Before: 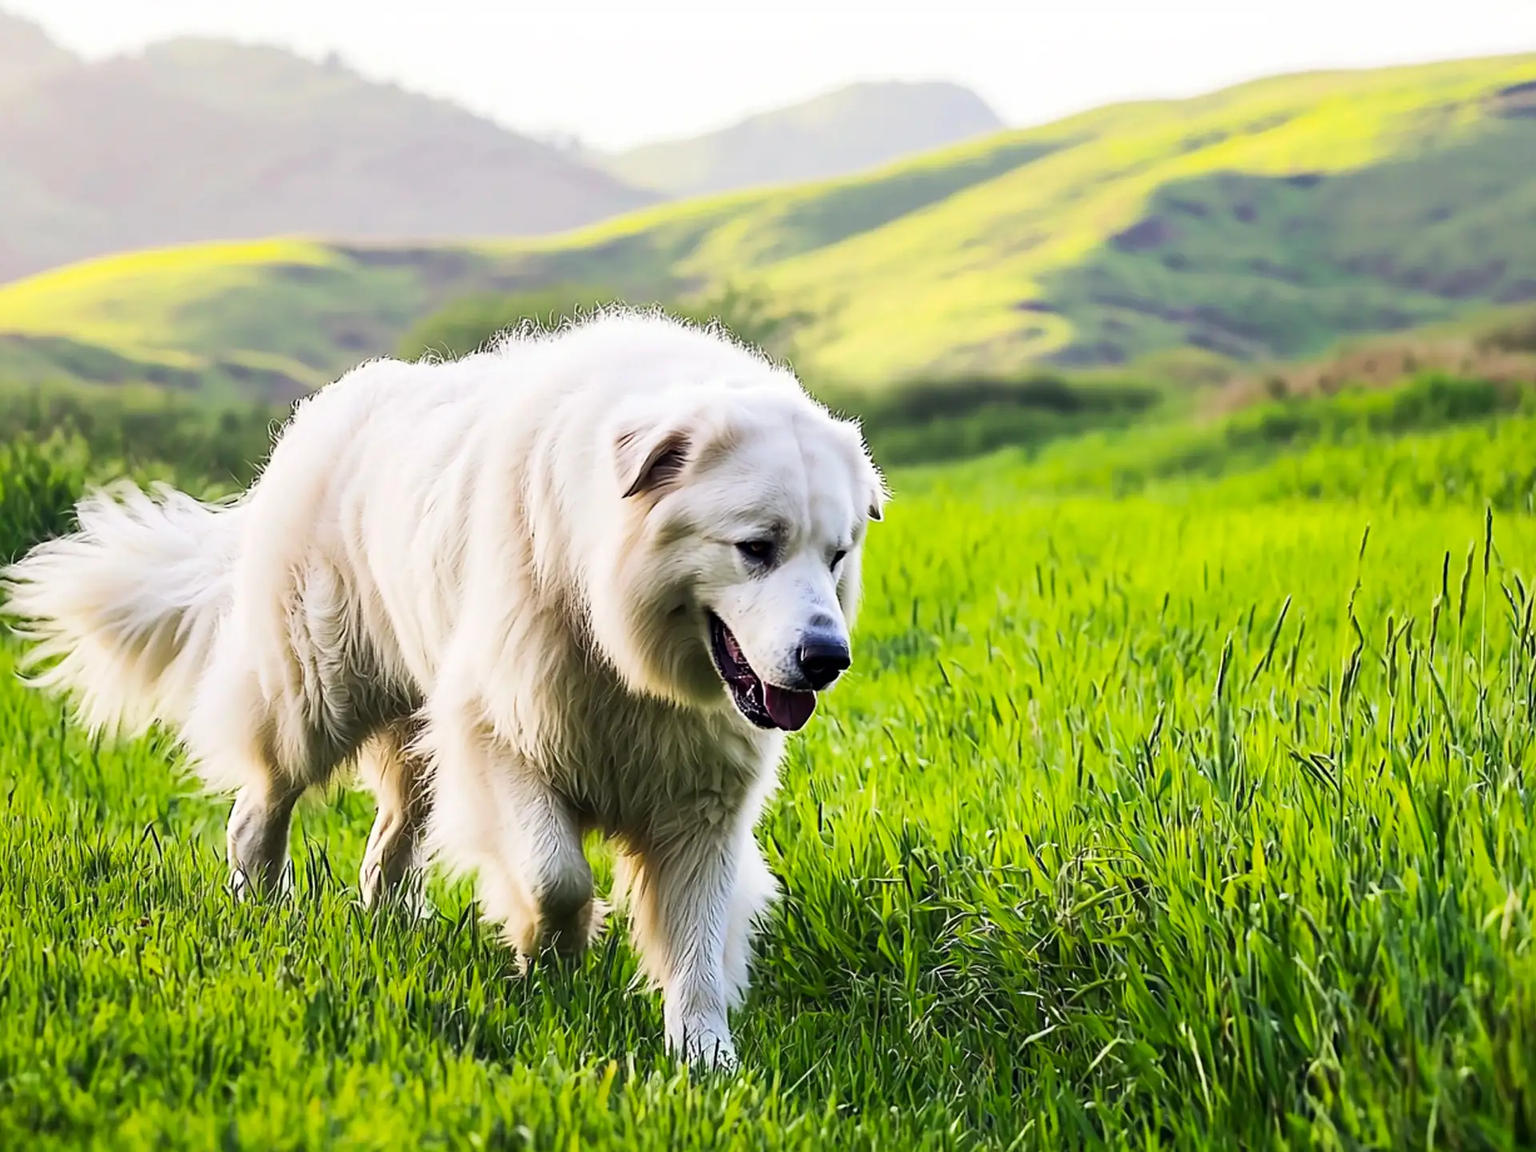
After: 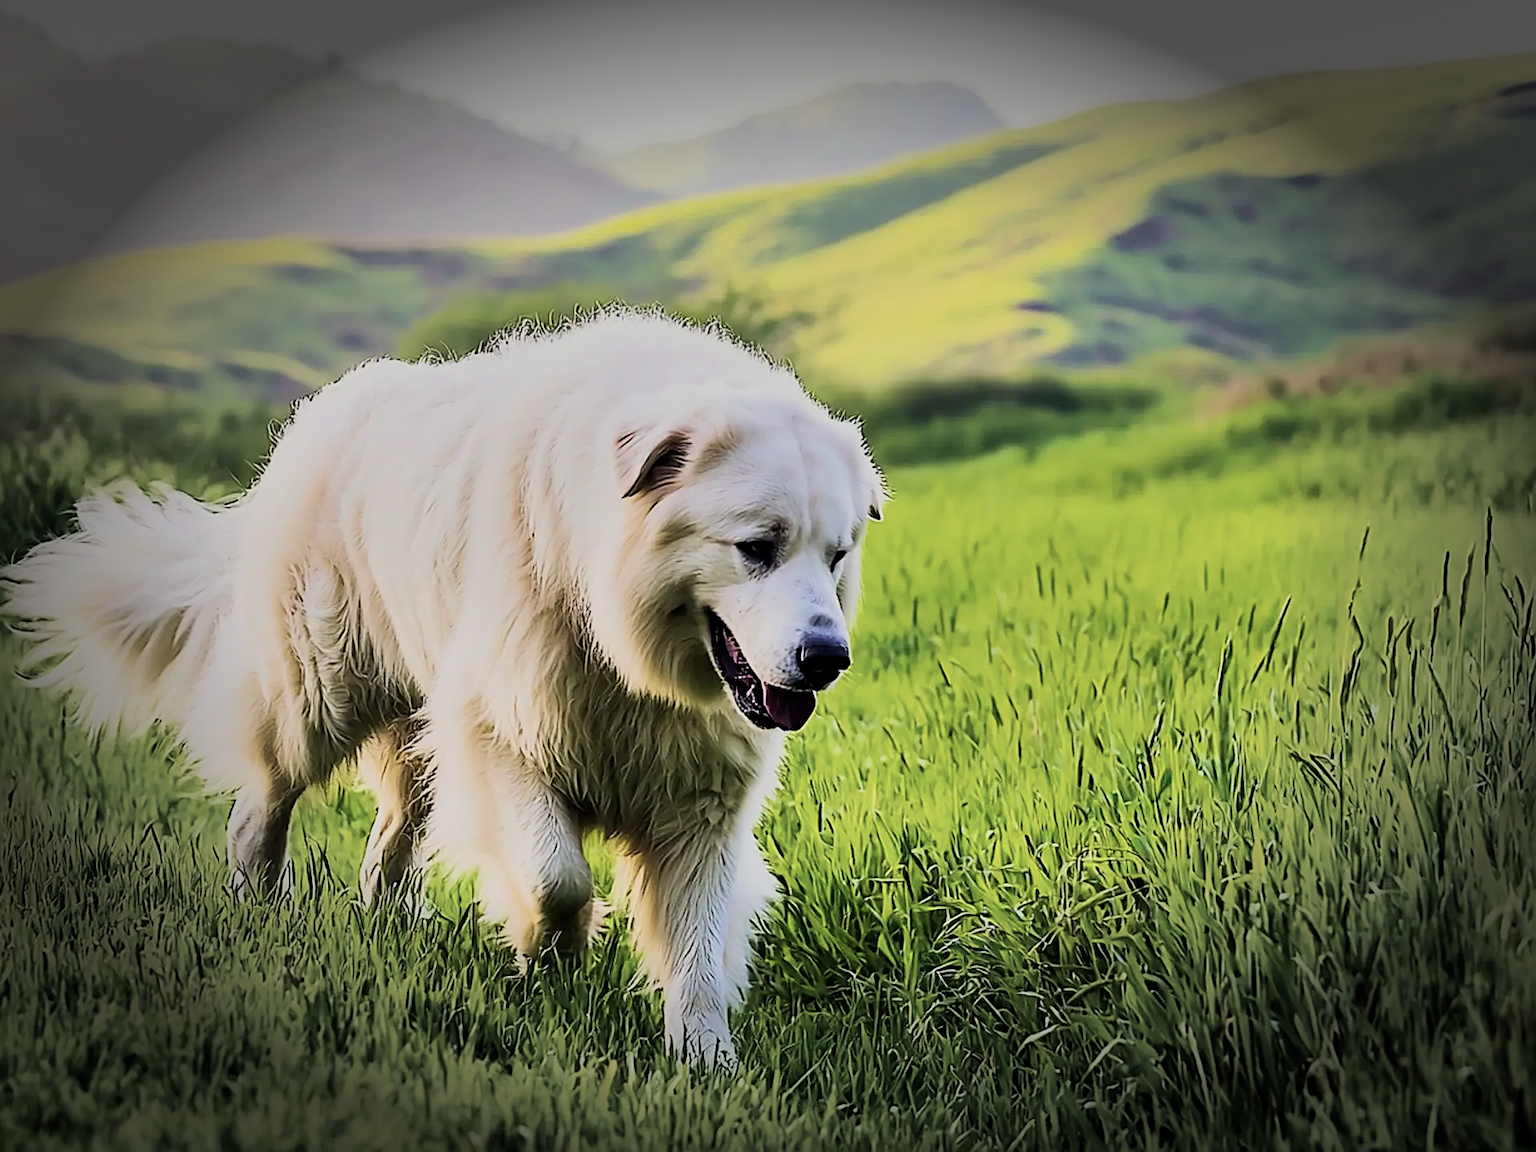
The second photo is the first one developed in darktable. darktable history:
sharpen: on, module defaults
velvia: strength 56.37%
shadows and highlights: low approximation 0.01, soften with gaussian
contrast brightness saturation: contrast 0.099, saturation -0.358
vignetting: fall-off start 65.8%, fall-off radius 39.65%, brightness -0.86, automatic ratio true, width/height ratio 0.672
filmic rgb: black relative exposure -7.65 EV, white relative exposure 4.56 EV, hardness 3.61, color science v6 (2022)
